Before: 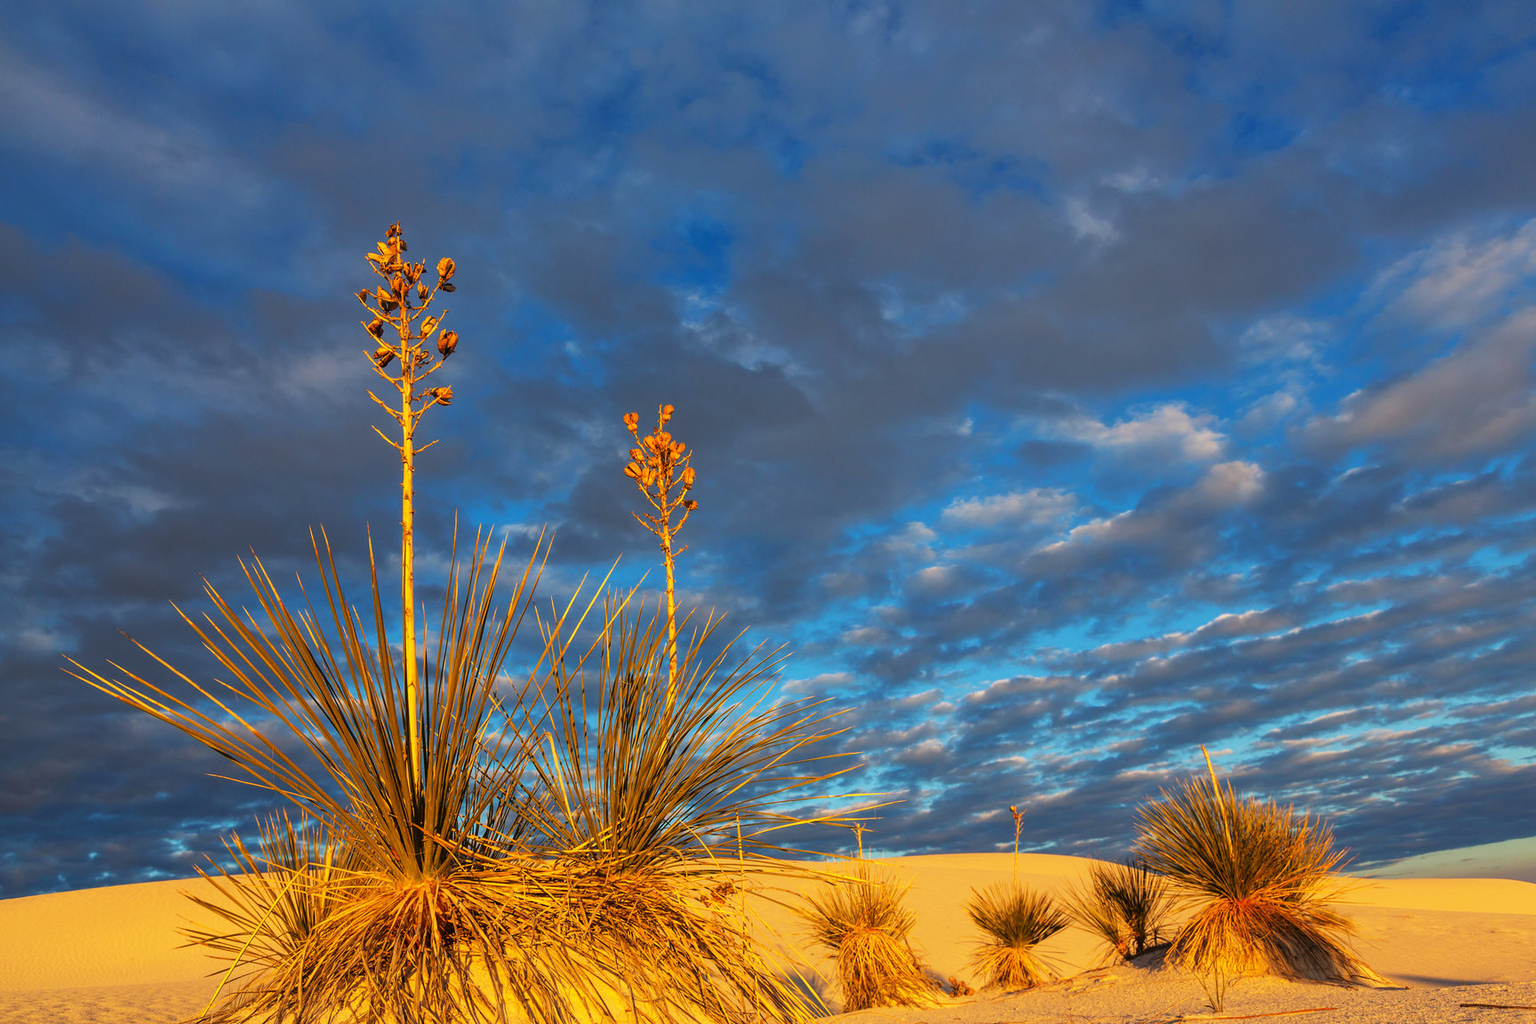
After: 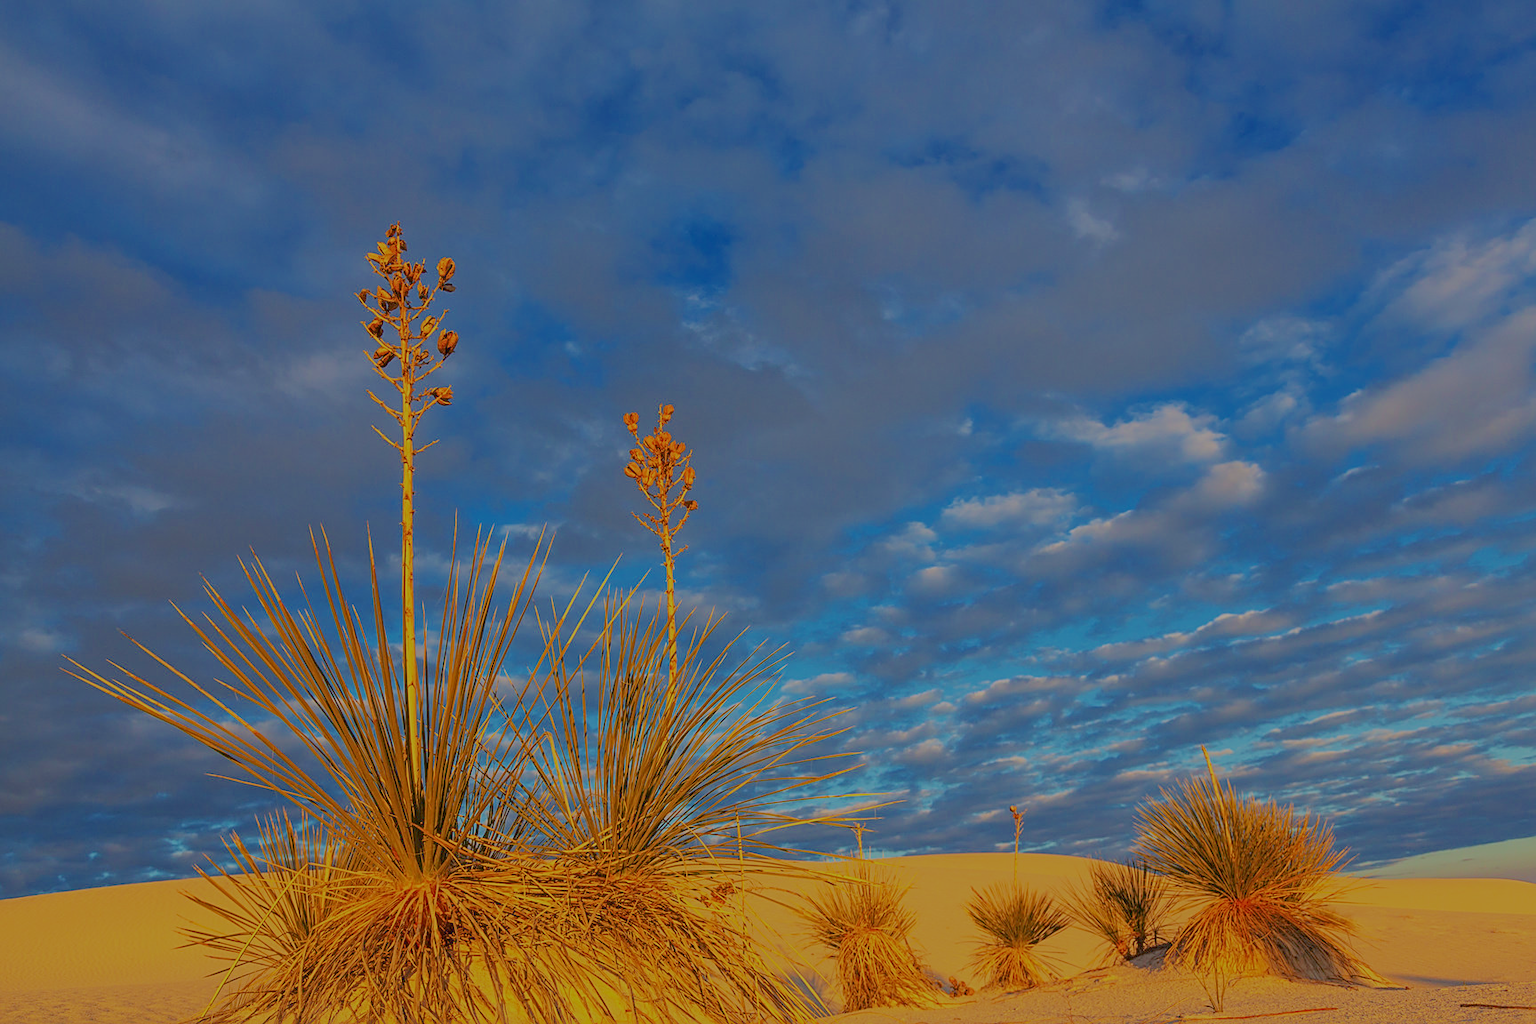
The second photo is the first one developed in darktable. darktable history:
sharpen: on, module defaults
white balance: red 0.986, blue 1.01
filmic rgb: black relative exposure -16 EV, white relative exposure 8 EV, threshold 3 EV, hardness 4.17, latitude 50%, contrast 0.5, color science v5 (2021), contrast in shadows safe, contrast in highlights safe, enable highlight reconstruction true
